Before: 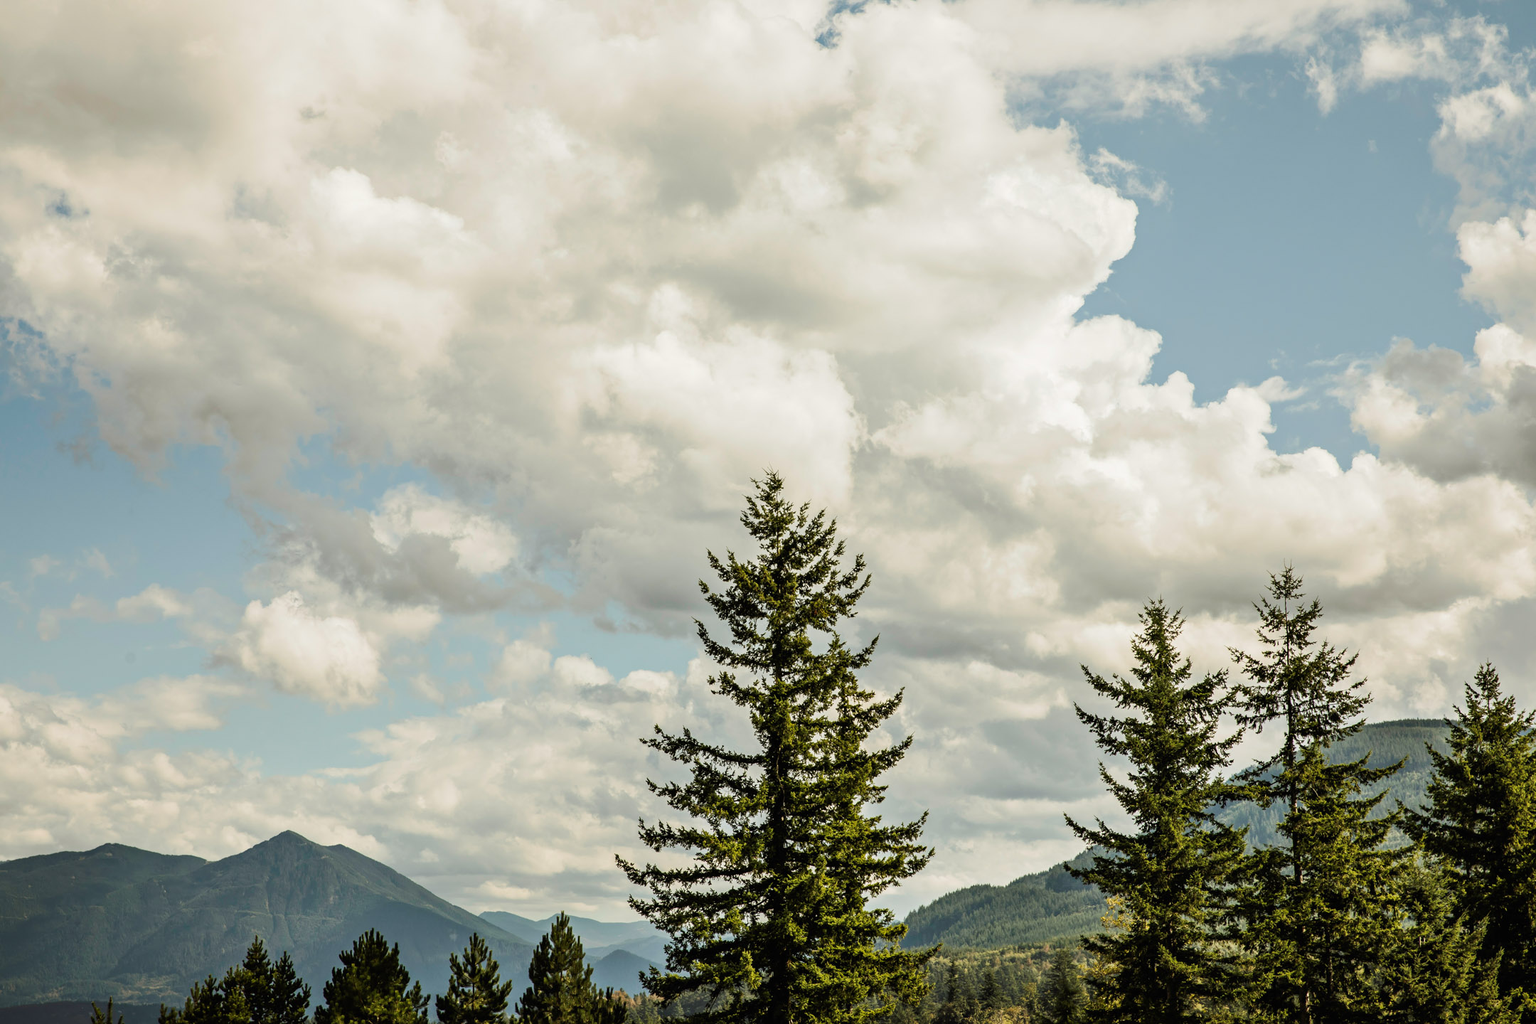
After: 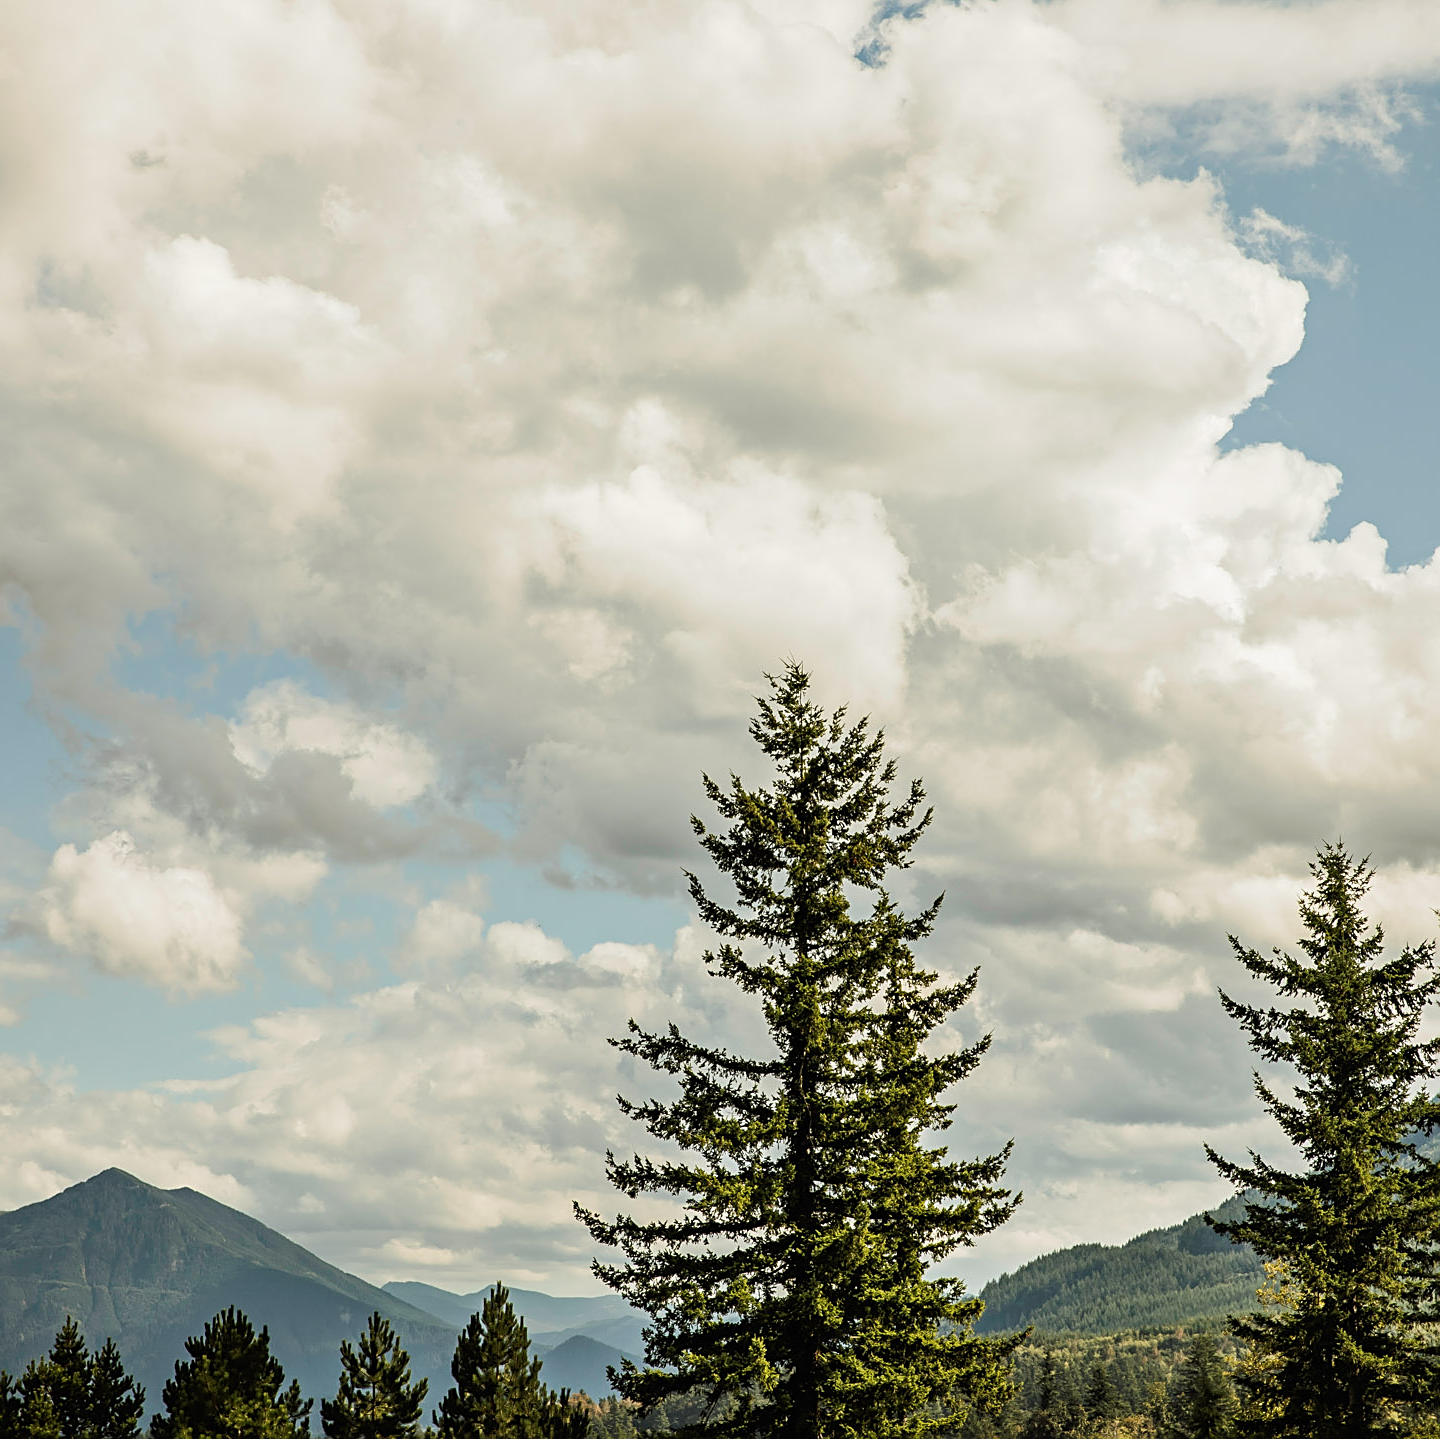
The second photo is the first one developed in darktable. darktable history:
crop and rotate: left 13.537%, right 19.796%
rotate and perspective: crop left 0, crop top 0
sharpen: on, module defaults
